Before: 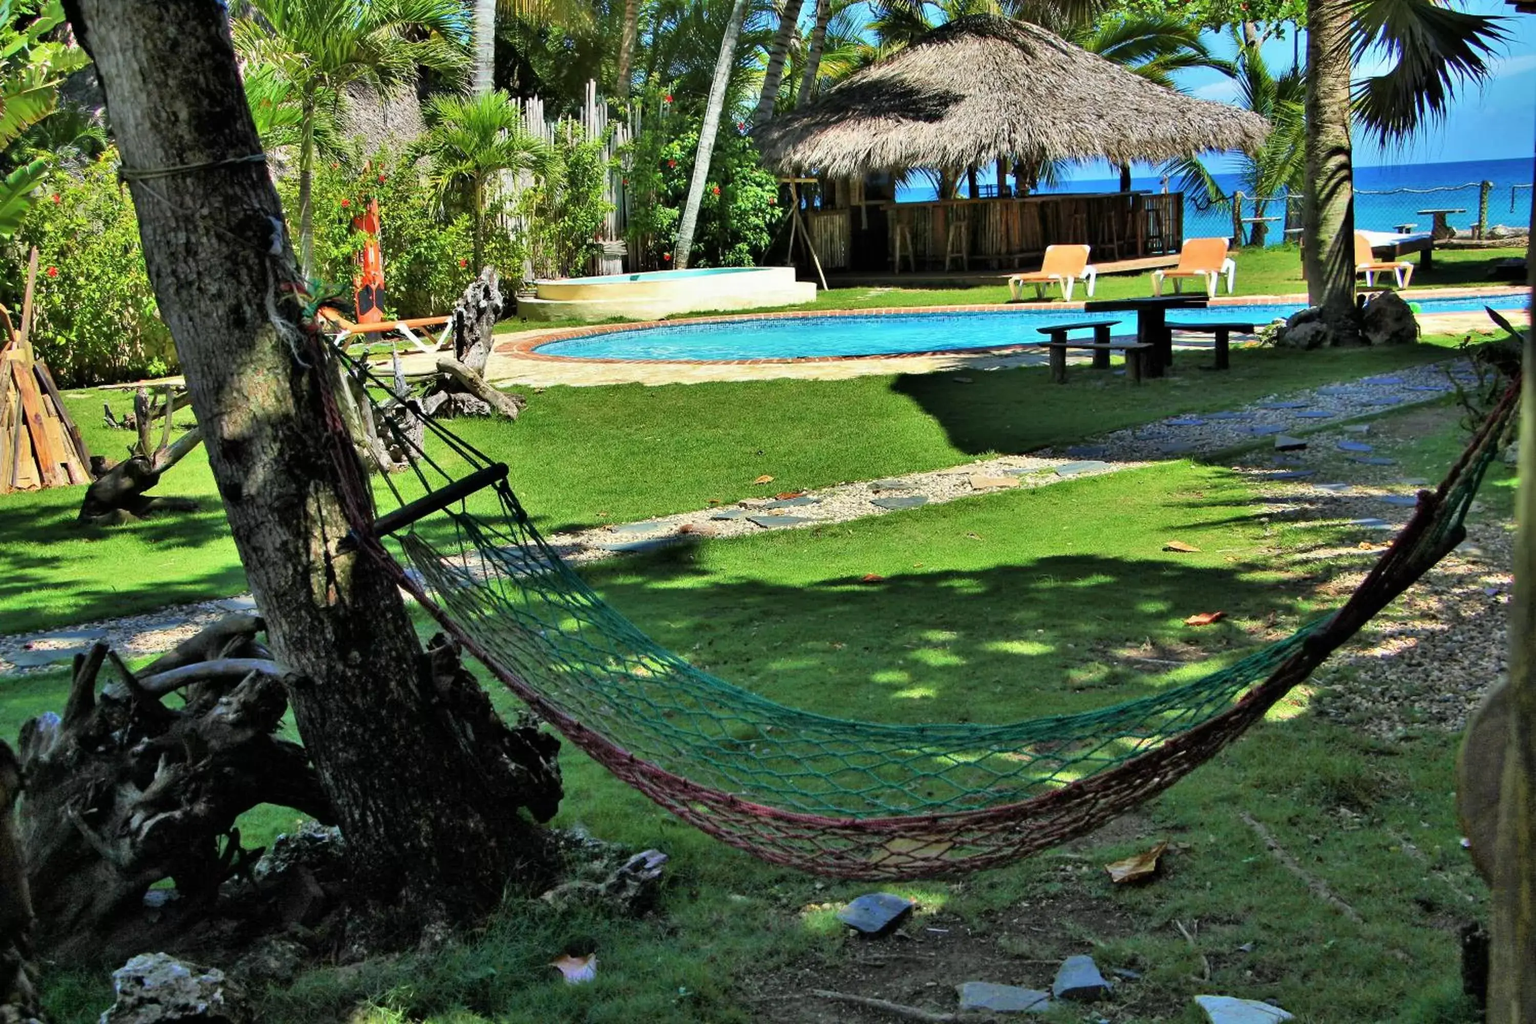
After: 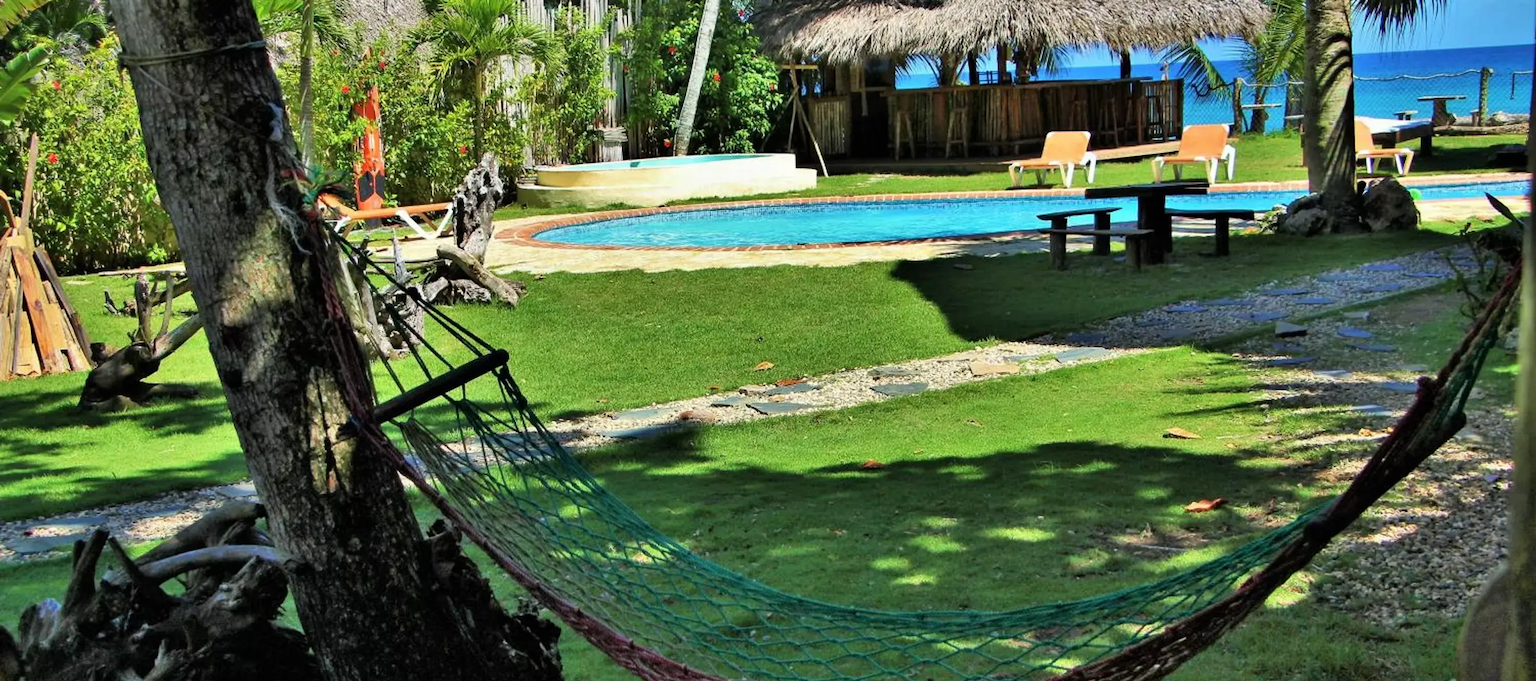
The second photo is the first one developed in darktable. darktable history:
crop: top 11.134%, bottom 22.247%
